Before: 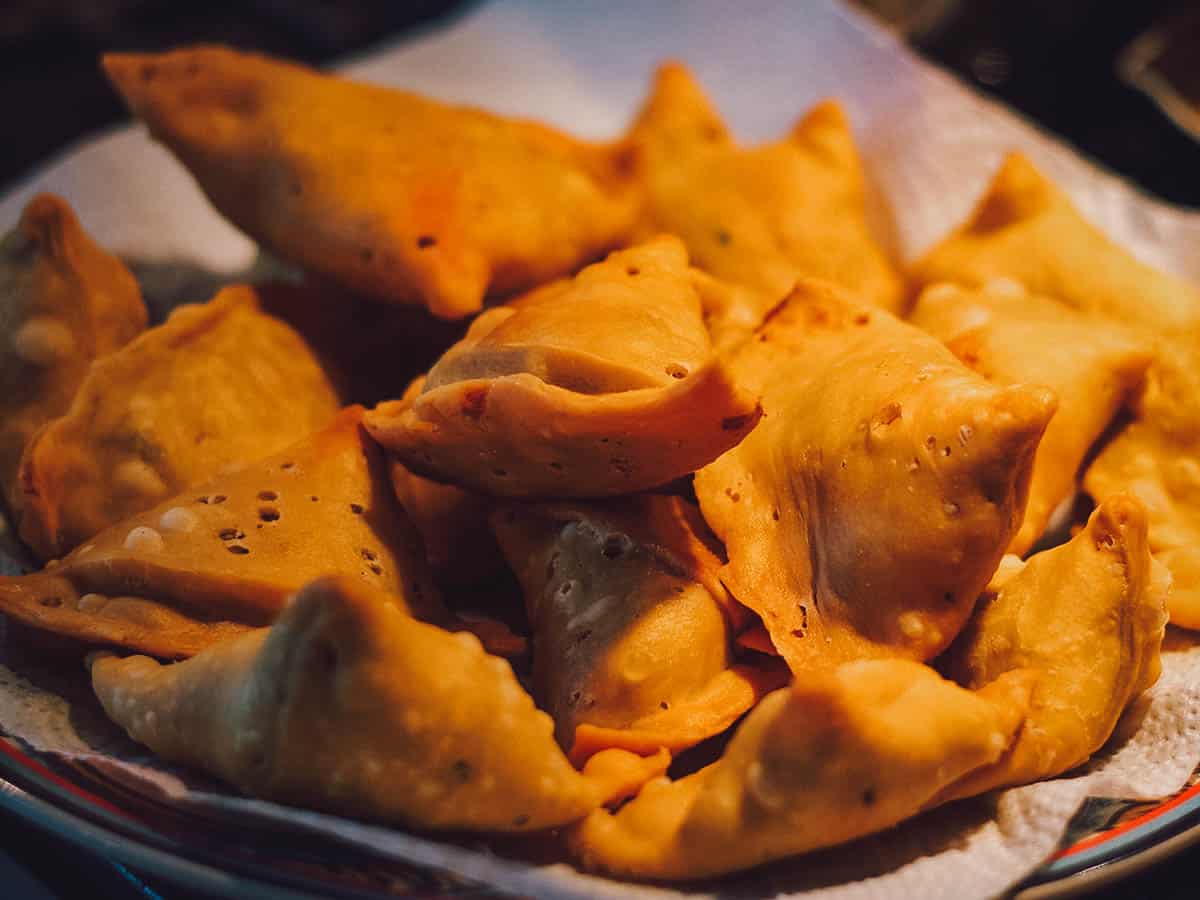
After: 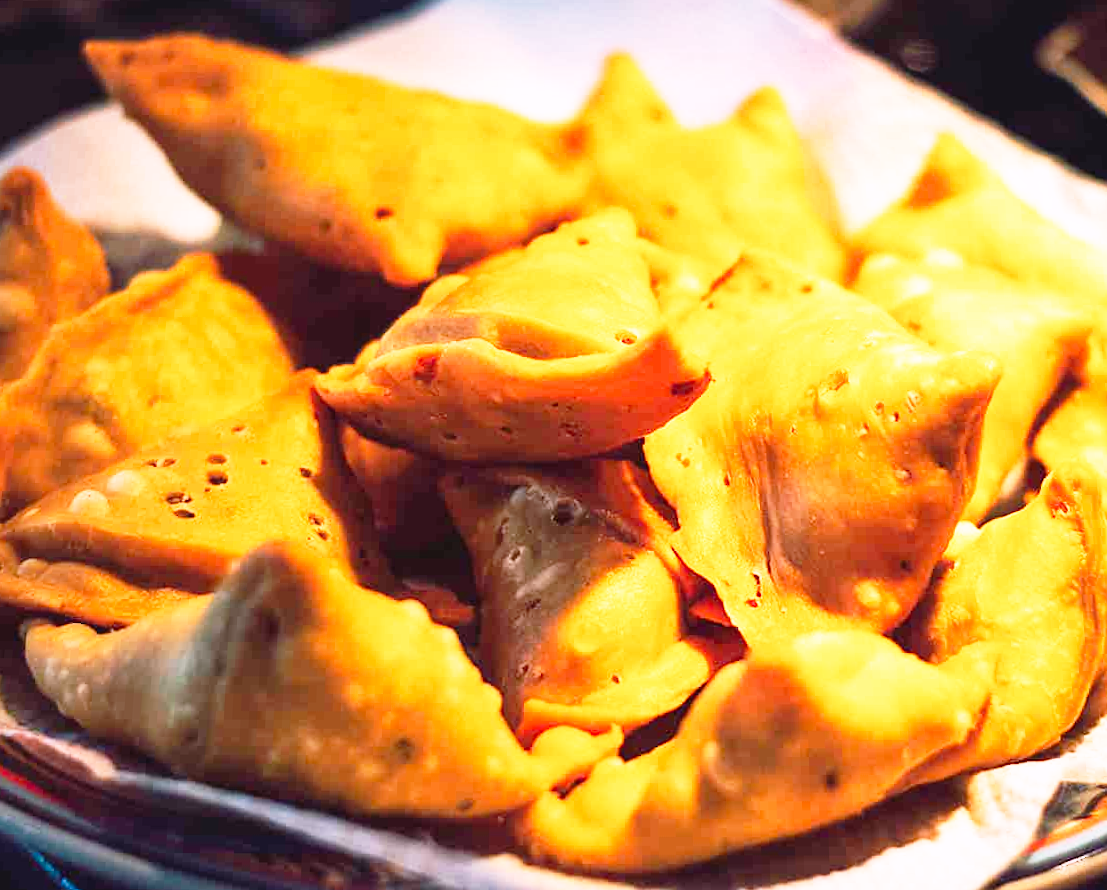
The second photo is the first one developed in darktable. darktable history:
rotate and perspective: rotation 0.215°, lens shift (vertical) -0.139, crop left 0.069, crop right 0.939, crop top 0.002, crop bottom 0.996
base curve: curves: ch0 [(0, 0) (0.012, 0.01) (0.073, 0.168) (0.31, 0.711) (0.645, 0.957) (1, 1)], preserve colors none
exposure: black level correction 0, exposure 0.7 EV, compensate exposure bias true, compensate highlight preservation false
crop: left 0.434%, top 0.485%, right 0.244%, bottom 0.386%
color correction: highlights a* 3.12, highlights b* -1.55, shadows a* -0.101, shadows b* 2.52, saturation 0.98
